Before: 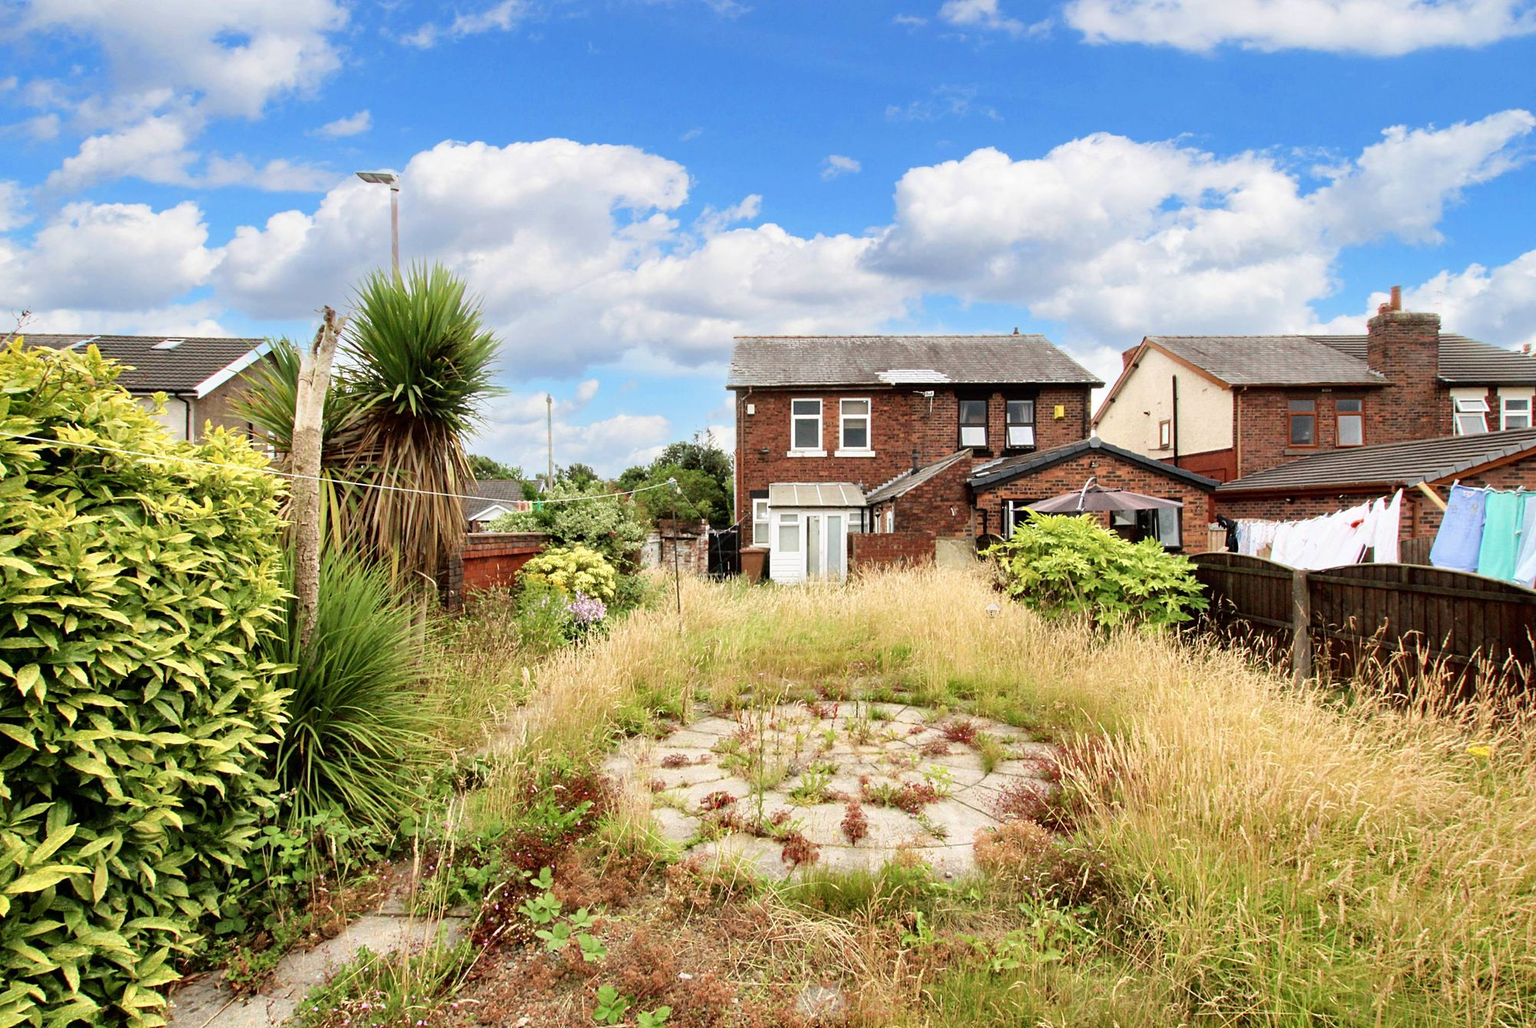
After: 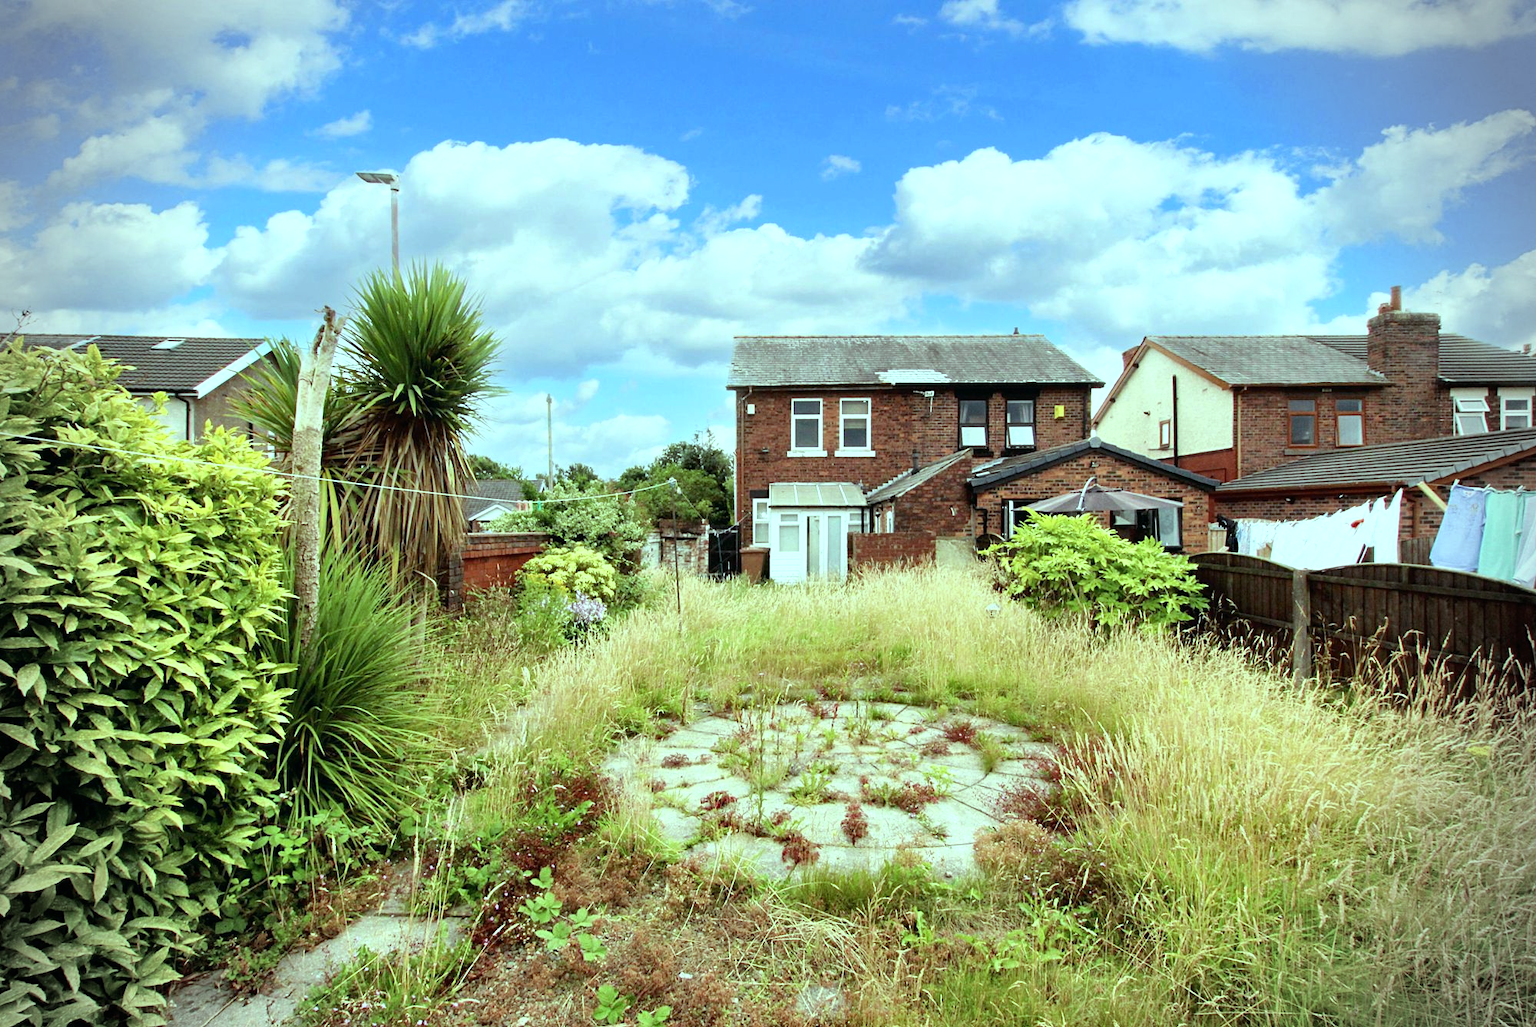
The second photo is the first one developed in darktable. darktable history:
exposure: compensate highlight preservation false
vignetting: fall-off radius 31.48%, brightness -0.472
color balance: mode lift, gamma, gain (sRGB), lift [0.997, 0.979, 1.021, 1.011], gamma [1, 1.084, 0.916, 0.998], gain [1, 0.87, 1.13, 1.101], contrast 4.55%, contrast fulcrum 38.24%, output saturation 104.09%
